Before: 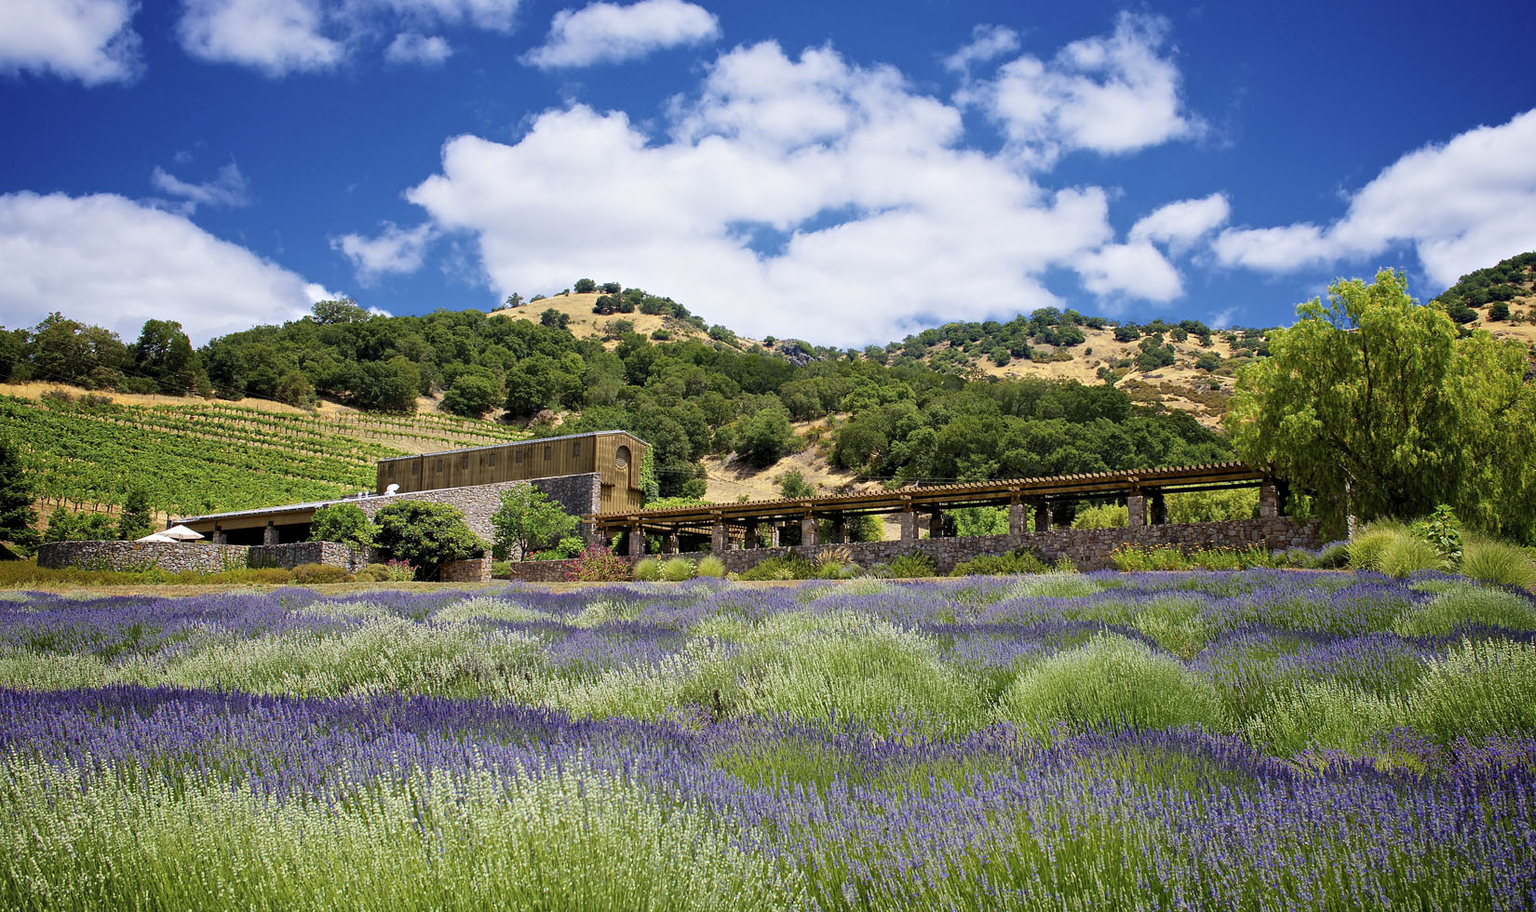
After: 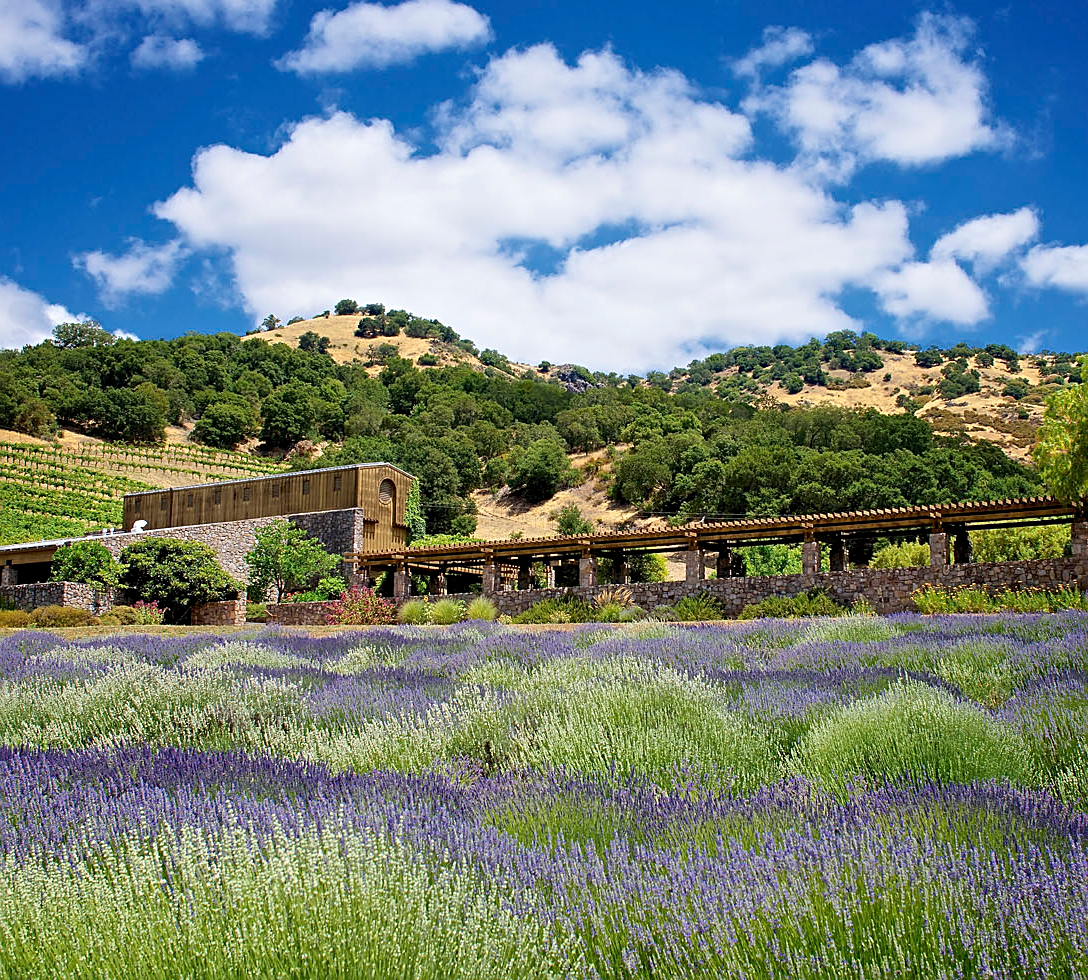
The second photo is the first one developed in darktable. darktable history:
shadows and highlights: shadows 11.47, white point adjustment 1.24, highlights -1.1, soften with gaussian
sharpen: on, module defaults
crop: left 17.093%, right 16.919%
